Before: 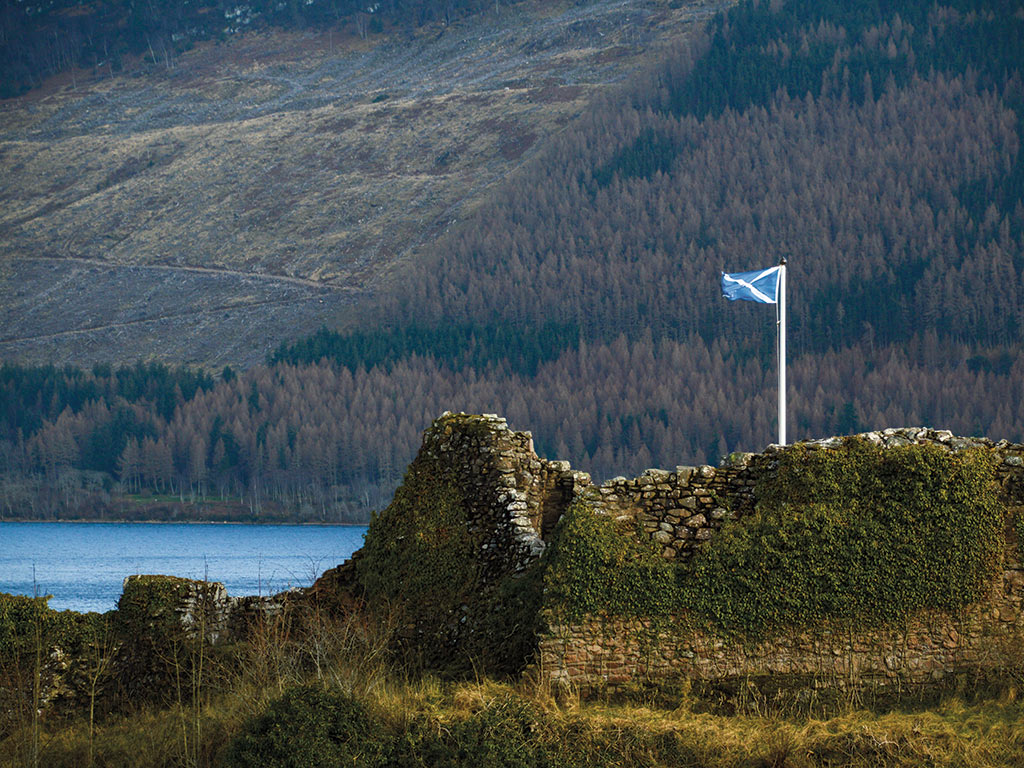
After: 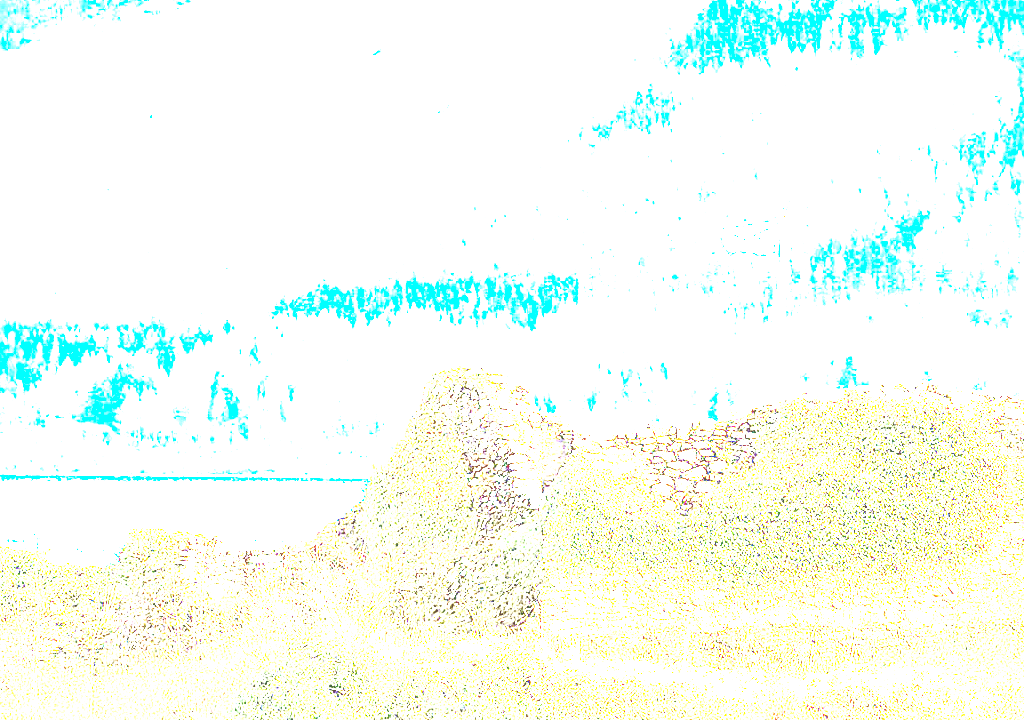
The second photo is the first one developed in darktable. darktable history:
crop and rotate: top 6.25%
exposure: exposure 8 EV, compensate highlight preservation false
color zones: curves: ch0 [(0, 0.425) (0.143, 0.422) (0.286, 0.42) (0.429, 0.419) (0.571, 0.419) (0.714, 0.42) (0.857, 0.422) (1, 0.425)]
soften: size 10%, saturation 50%, brightness 0.2 EV, mix 10%
